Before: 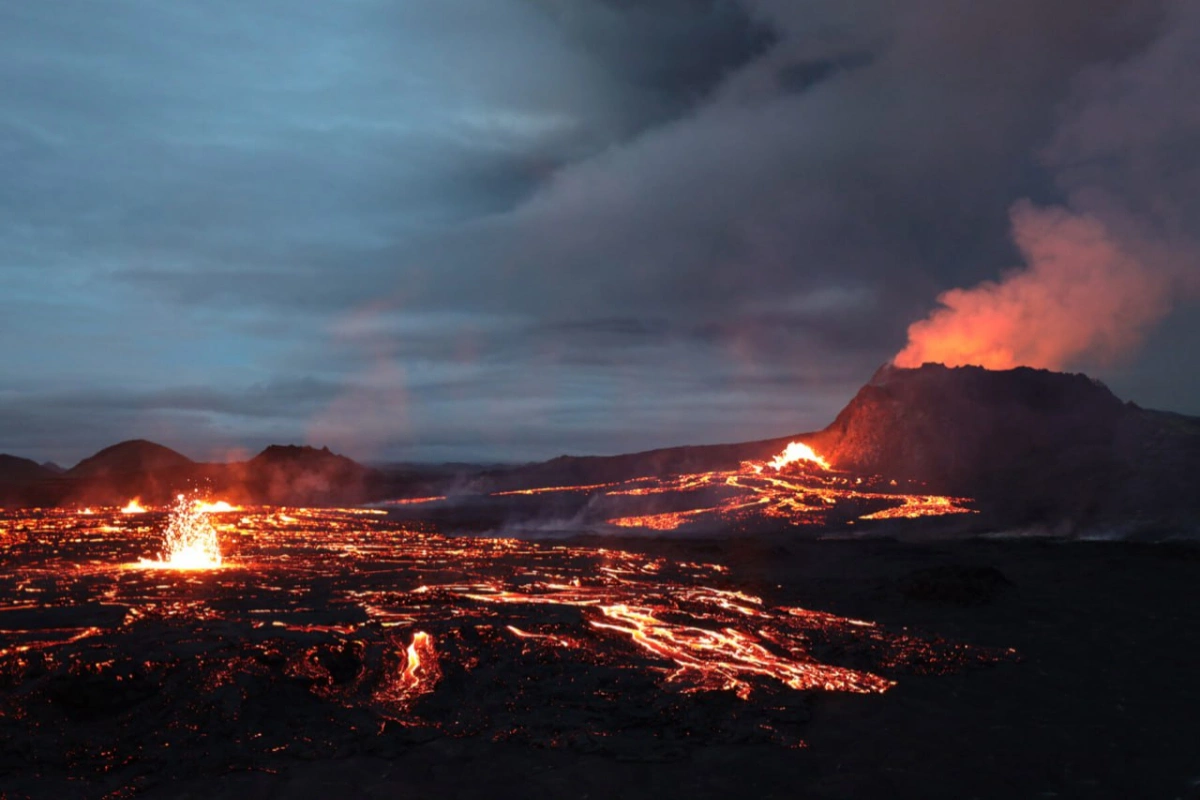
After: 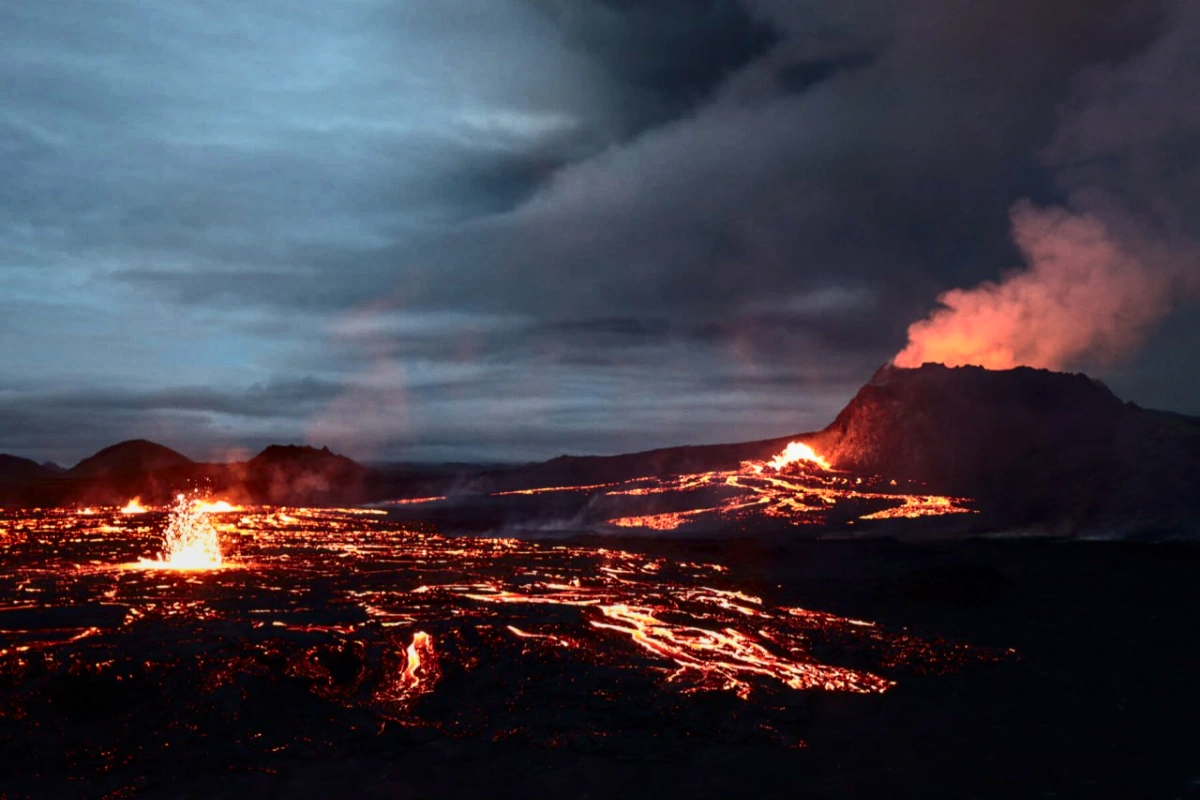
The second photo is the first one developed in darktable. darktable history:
local contrast: detail 118%
contrast brightness saturation: contrast 0.278
